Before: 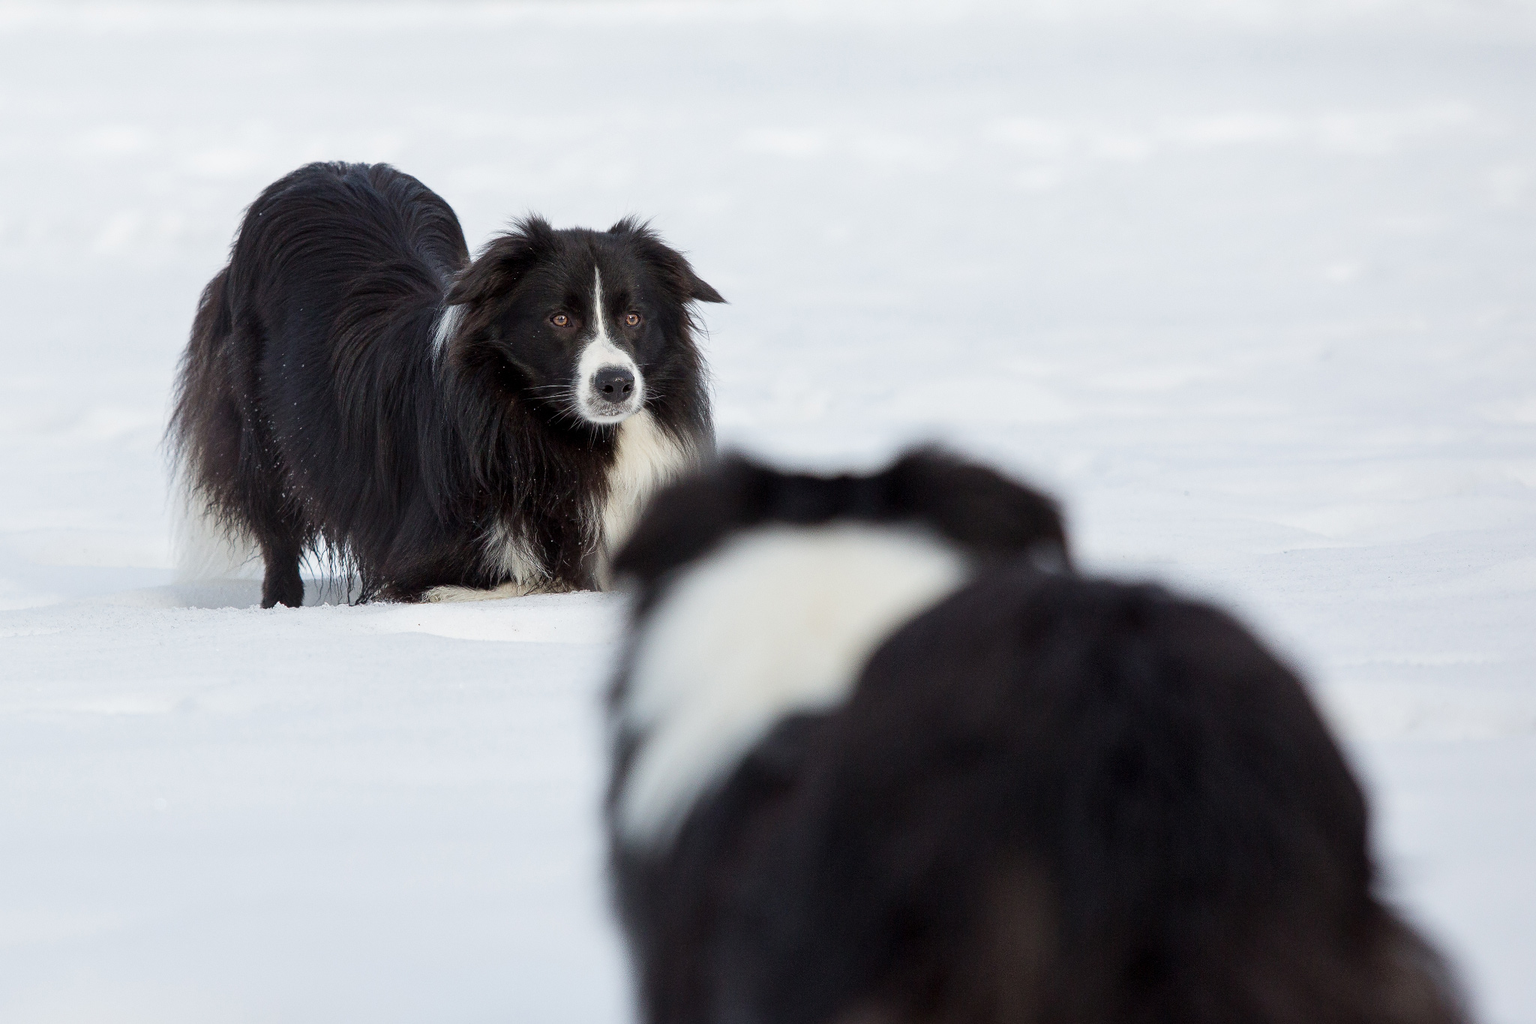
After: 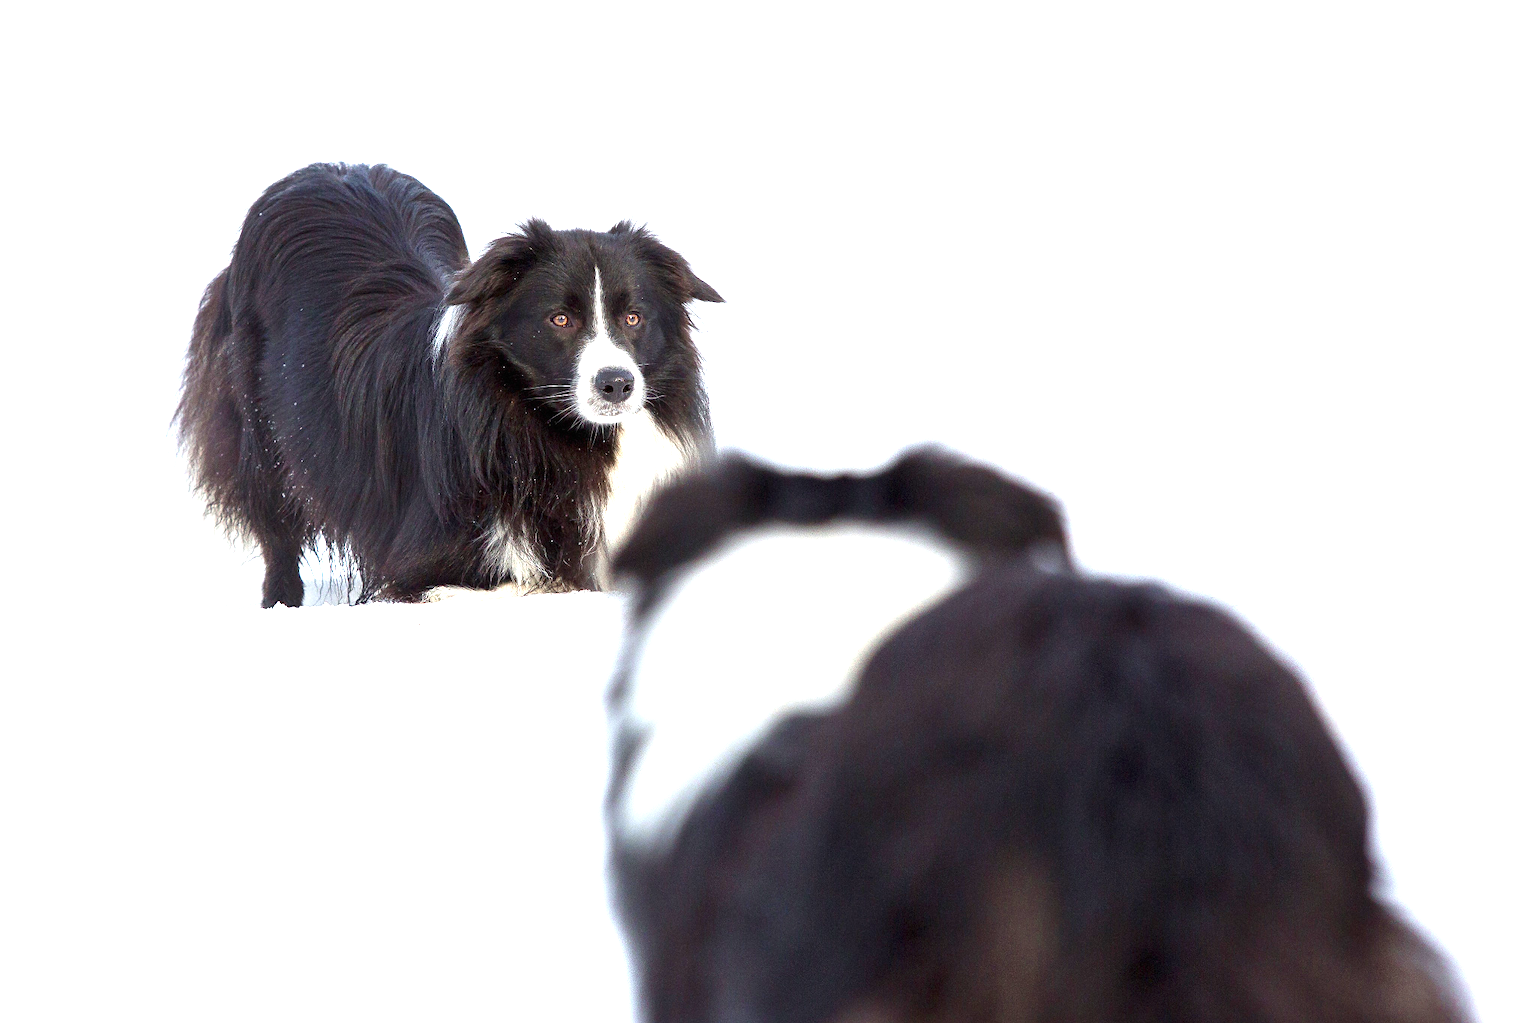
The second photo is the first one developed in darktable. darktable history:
exposure: black level correction 0, exposure 1.4 EV, compensate highlight preservation false
color zones: curves: ch0 [(0.004, 0.305) (0.261, 0.623) (0.389, 0.399) (0.708, 0.571) (0.947, 0.34)]; ch1 [(0.025, 0.645) (0.229, 0.584) (0.326, 0.551) (0.484, 0.262) (0.757, 0.643)]
